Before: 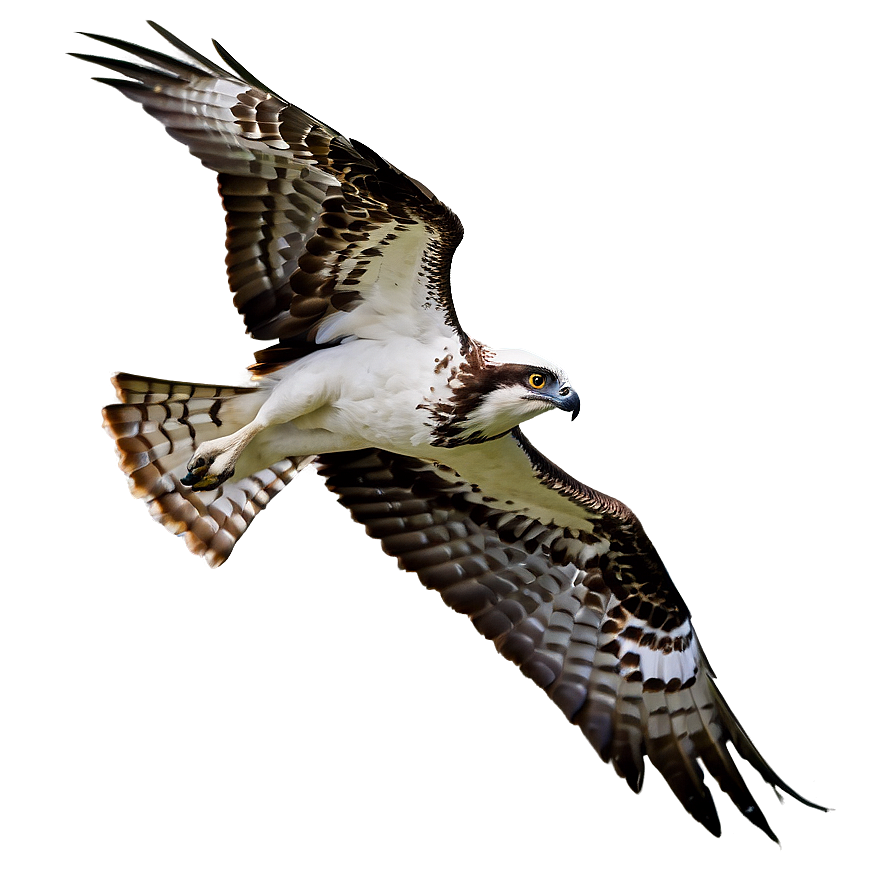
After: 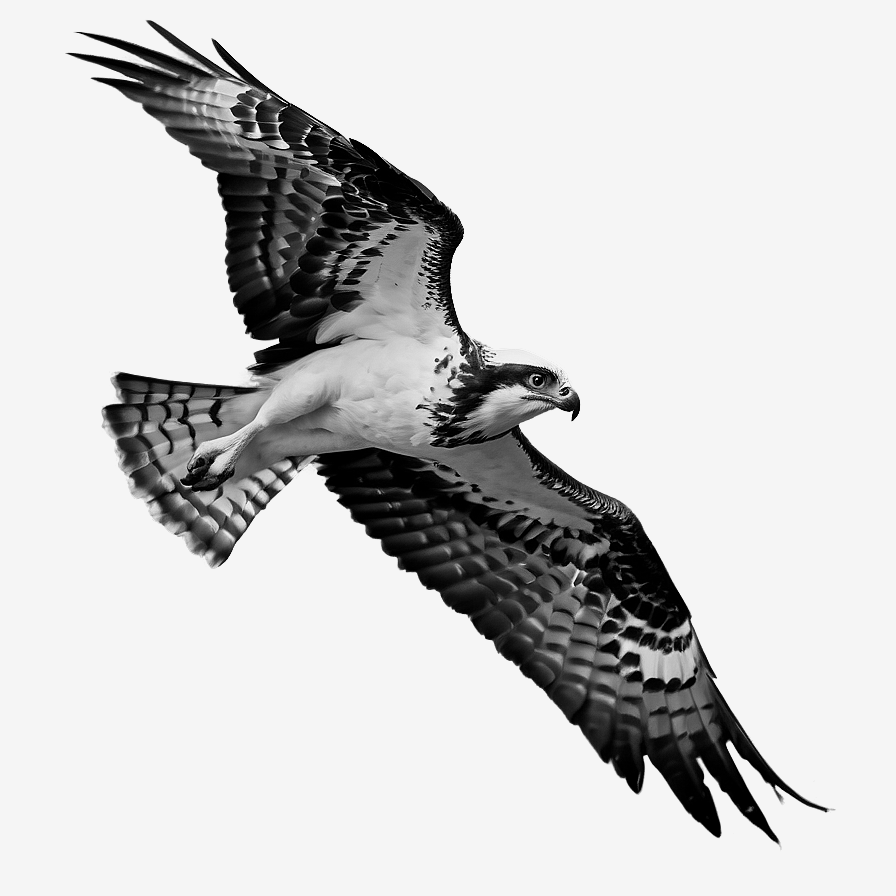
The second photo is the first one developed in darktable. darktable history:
contrast brightness saturation: contrast 0.098, saturation -0.362
color calibration: output gray [0.246, 0.254, 0.501, 0], gray › normalize channels true, x 0.34, y 0.355, temperature 5207.56 K, gamut compression 0.01
